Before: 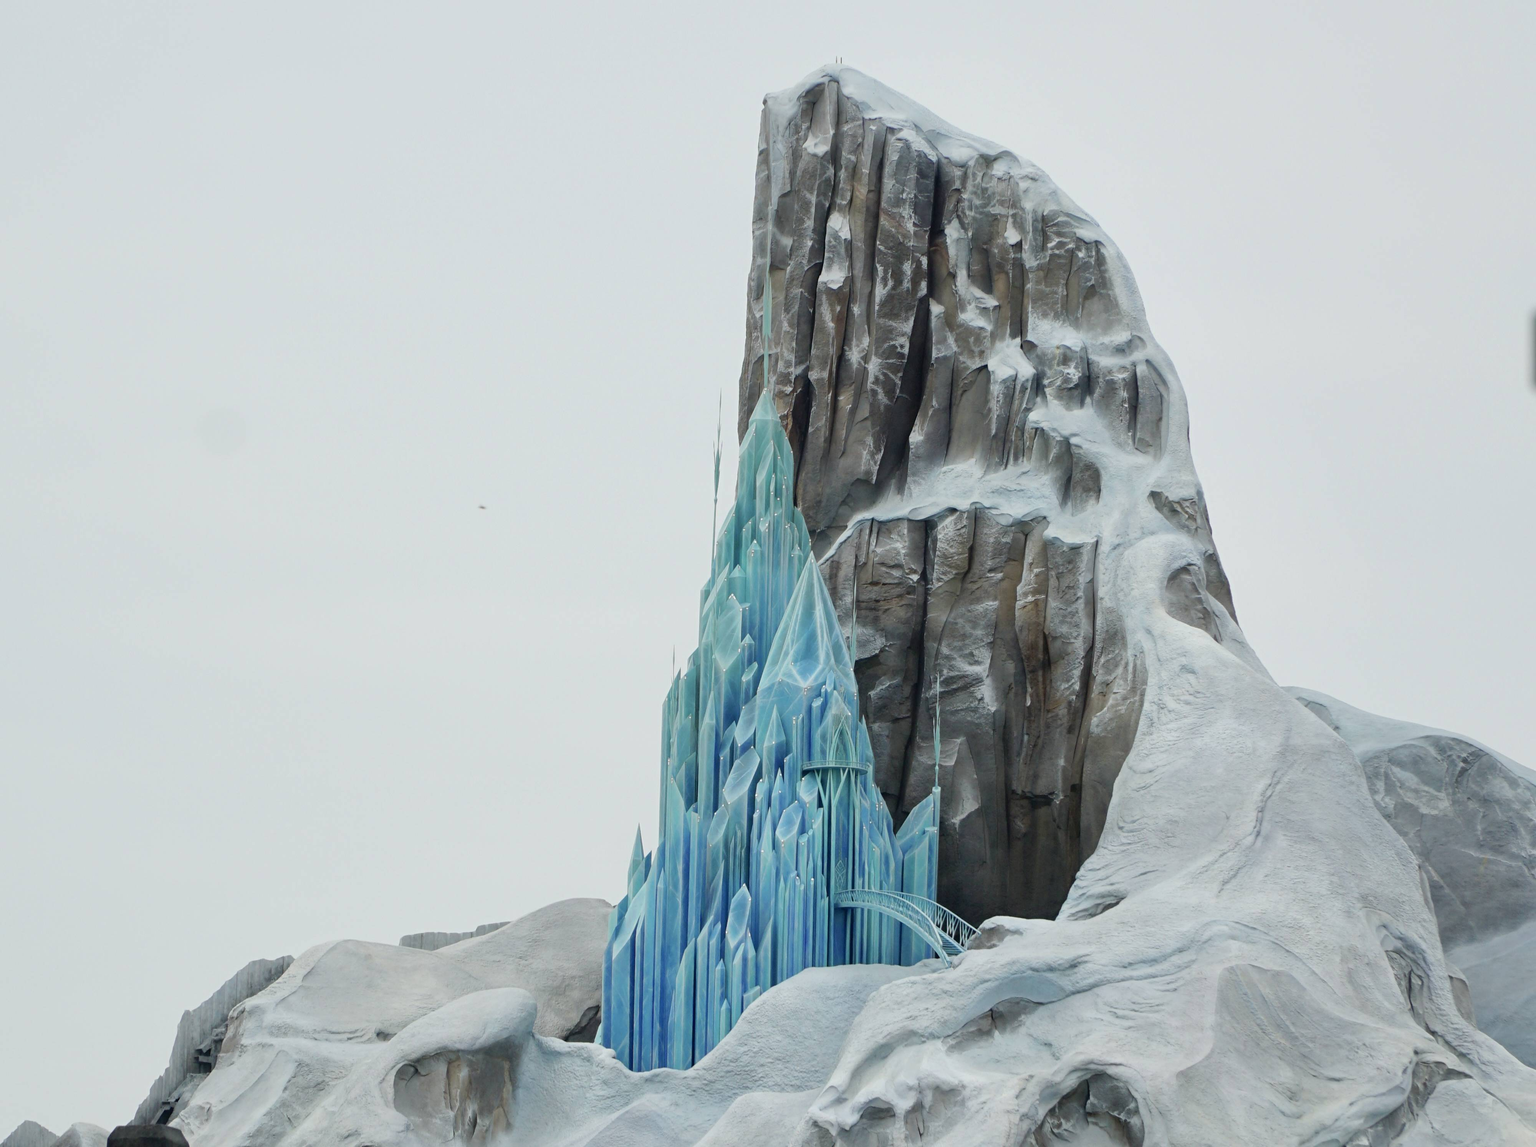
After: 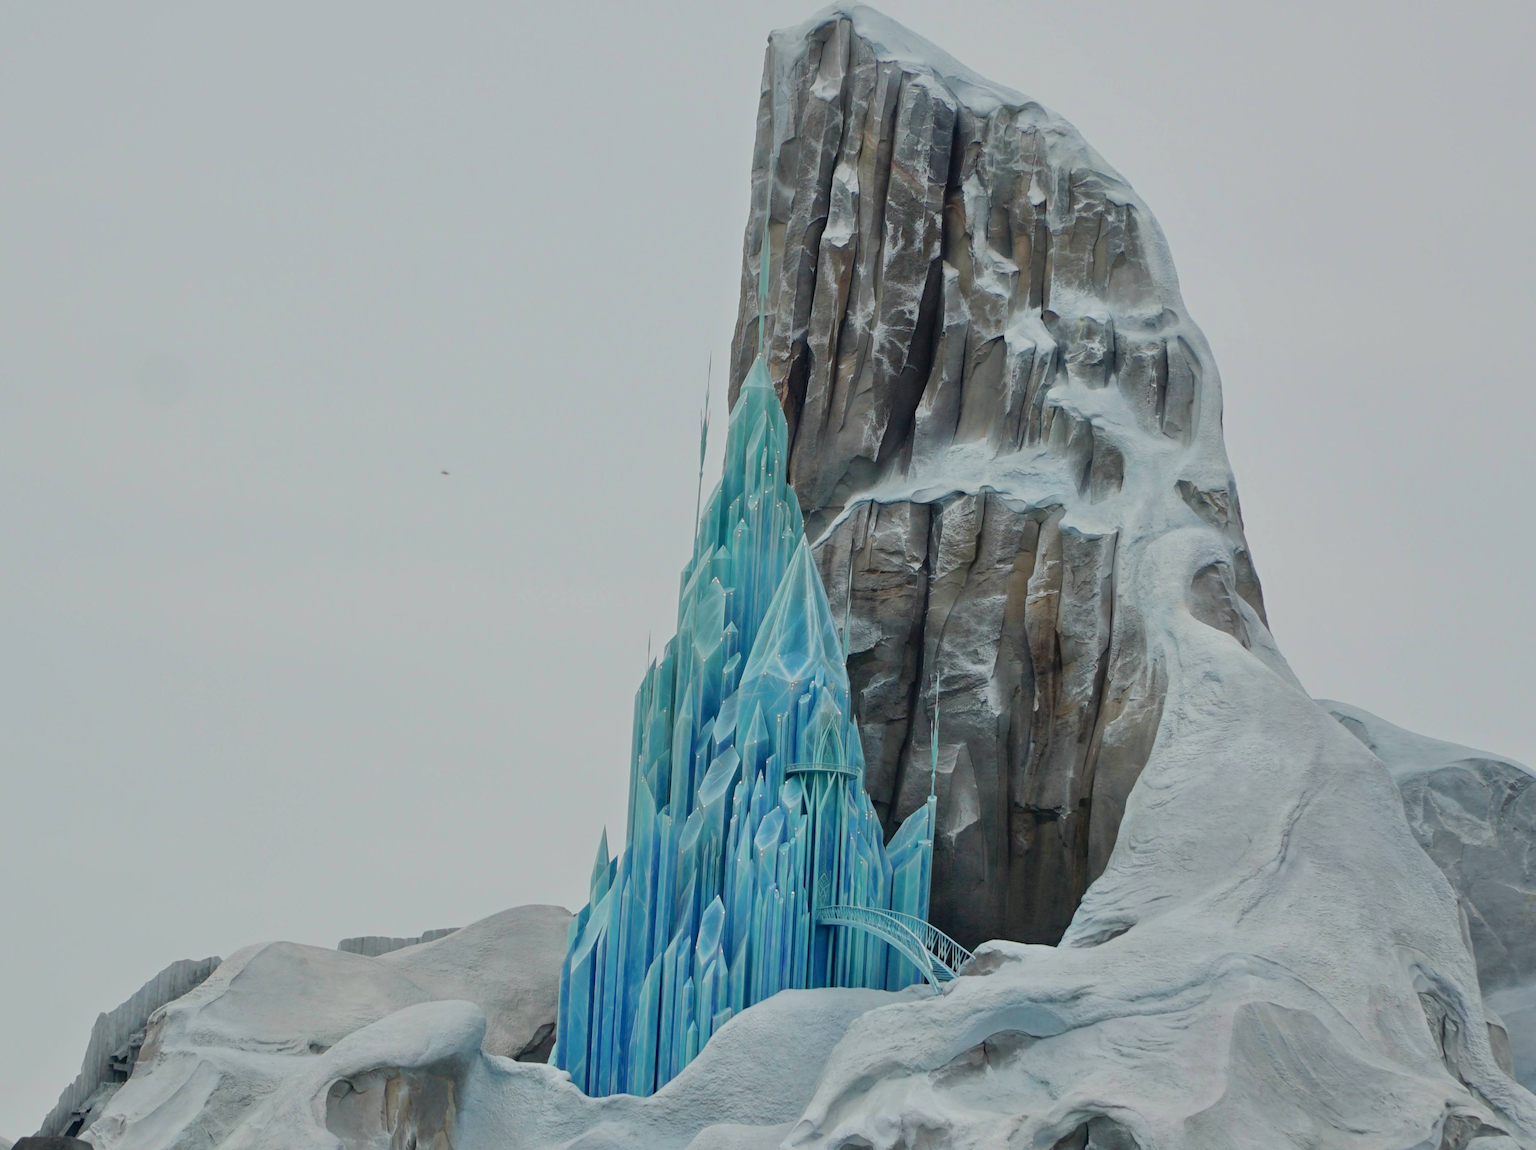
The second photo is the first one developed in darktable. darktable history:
crop and rotate: angle -1.96°, left 3.135%, top 3.809%, right 1.527%, bottom 0.554%
tone equalizer: -8 EV -0.002 EV, -7 EV 0.004 EV, -6 EV -0.011 EV, -5 EV 0.01 EV, -4 EV -0.026 EV, -3 EV 0.02 EV, -2 EV -0.064 EV, -1 EV -0.277 EV, +0 EV -0.567 EV
